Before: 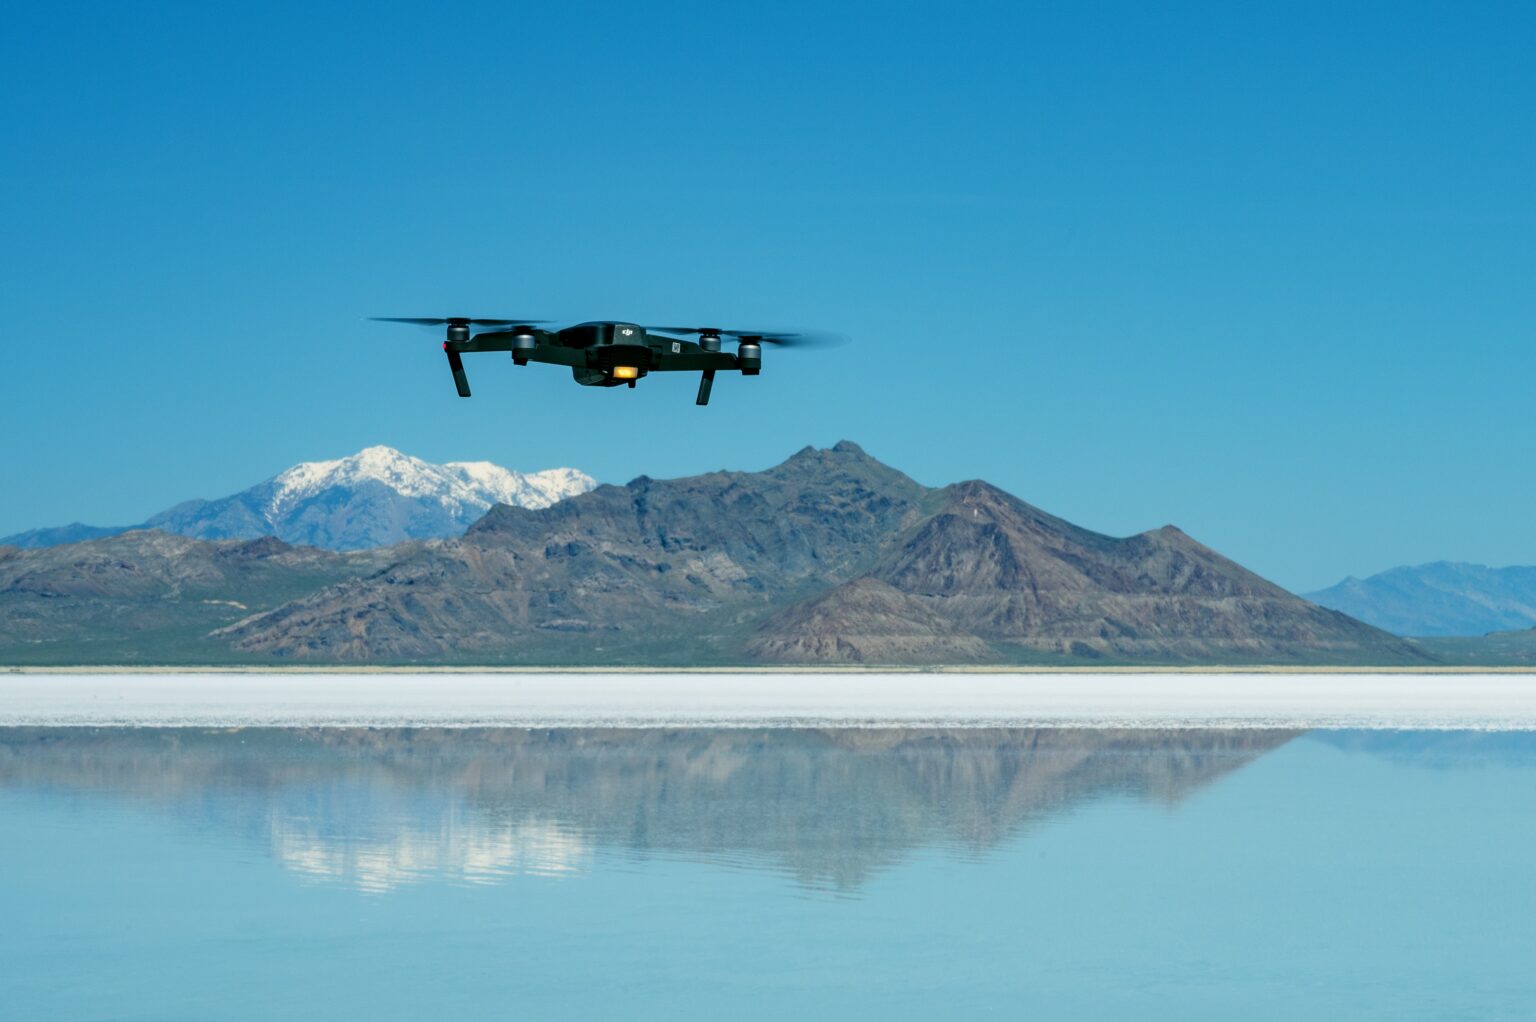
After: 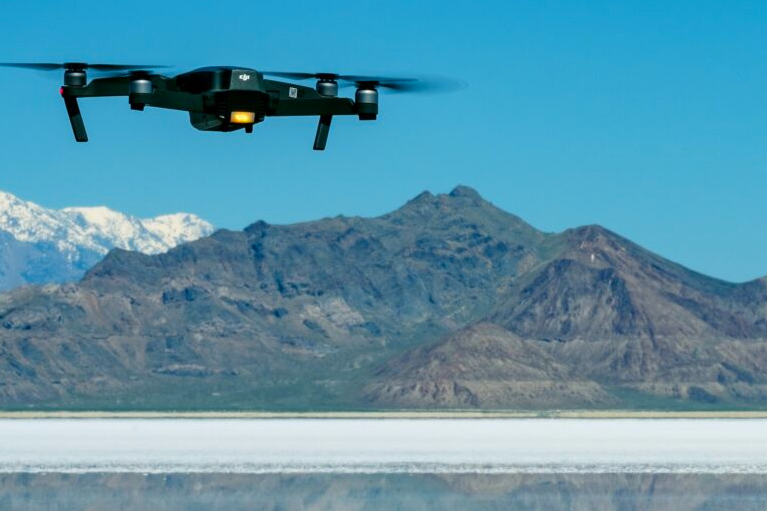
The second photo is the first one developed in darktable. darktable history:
crop: left 25%, top 25%, right 25%, bottom 25%
white balance: red 1, blue 1
contrast brightness saturation: saturation 0.13
